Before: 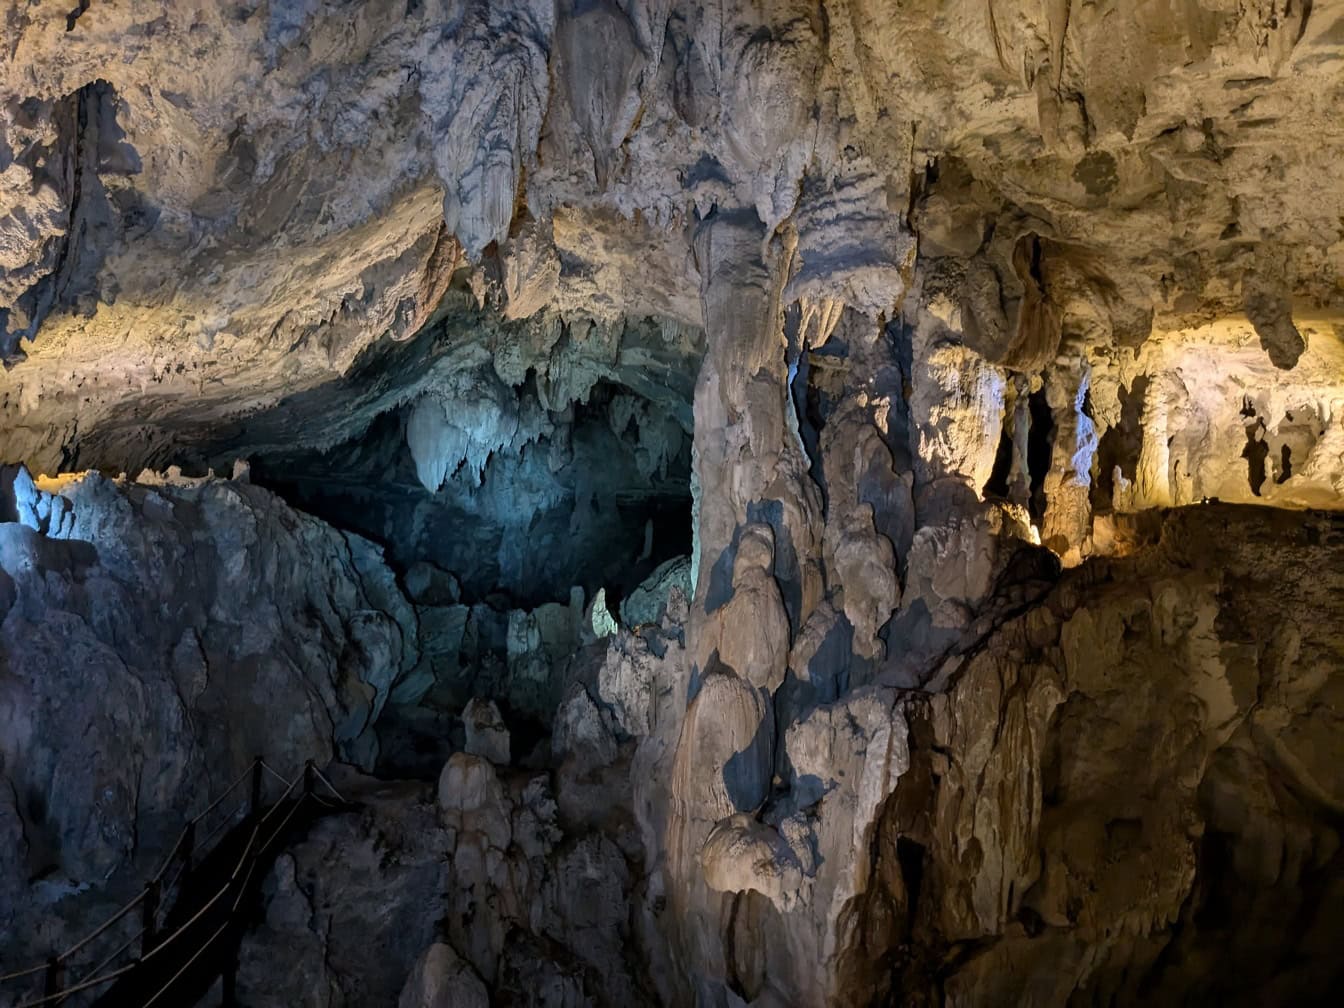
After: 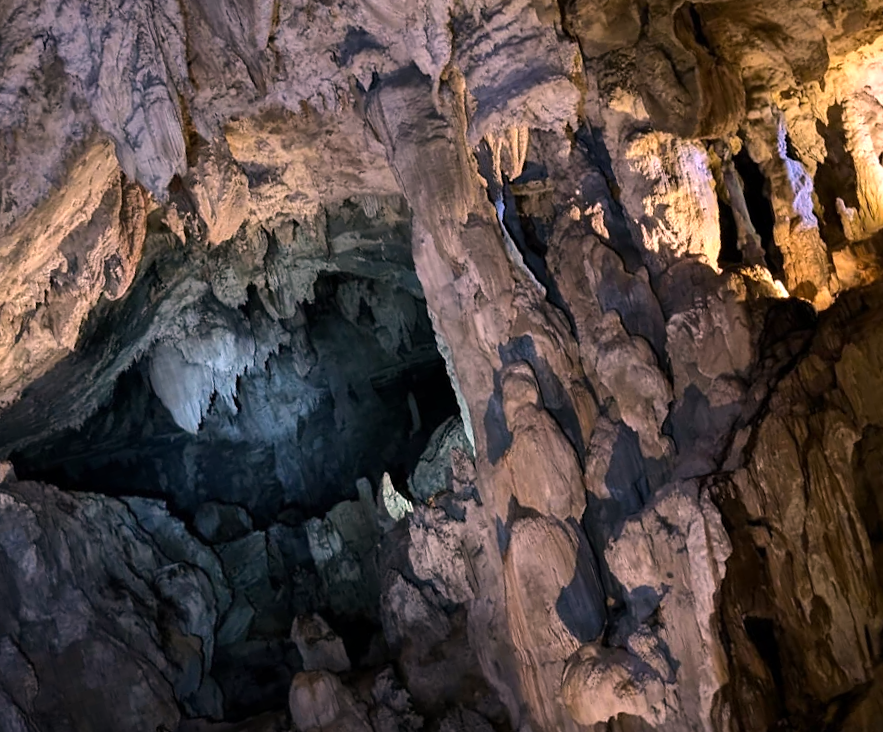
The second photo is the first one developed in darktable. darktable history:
tone equalizer: -8 EV -0.387 EV, -7 EV -0.419 EV, -6 EV -0.363 EV, -5 EV -0.249 EV, -3 EV 0.191 EV, -2 EV 0.304 EV, -1 EV 0.403 EV, +0 EV 0.44 EV, edges refinement/feathering 500, mask exposure compensation -1.57 EV, preserve details no
crop and rotate: angle 17.86°, left 6.888%, right 3.645%, bottom 1.143%
color correction: highlights a* 14.5, highlights b* 4.68
